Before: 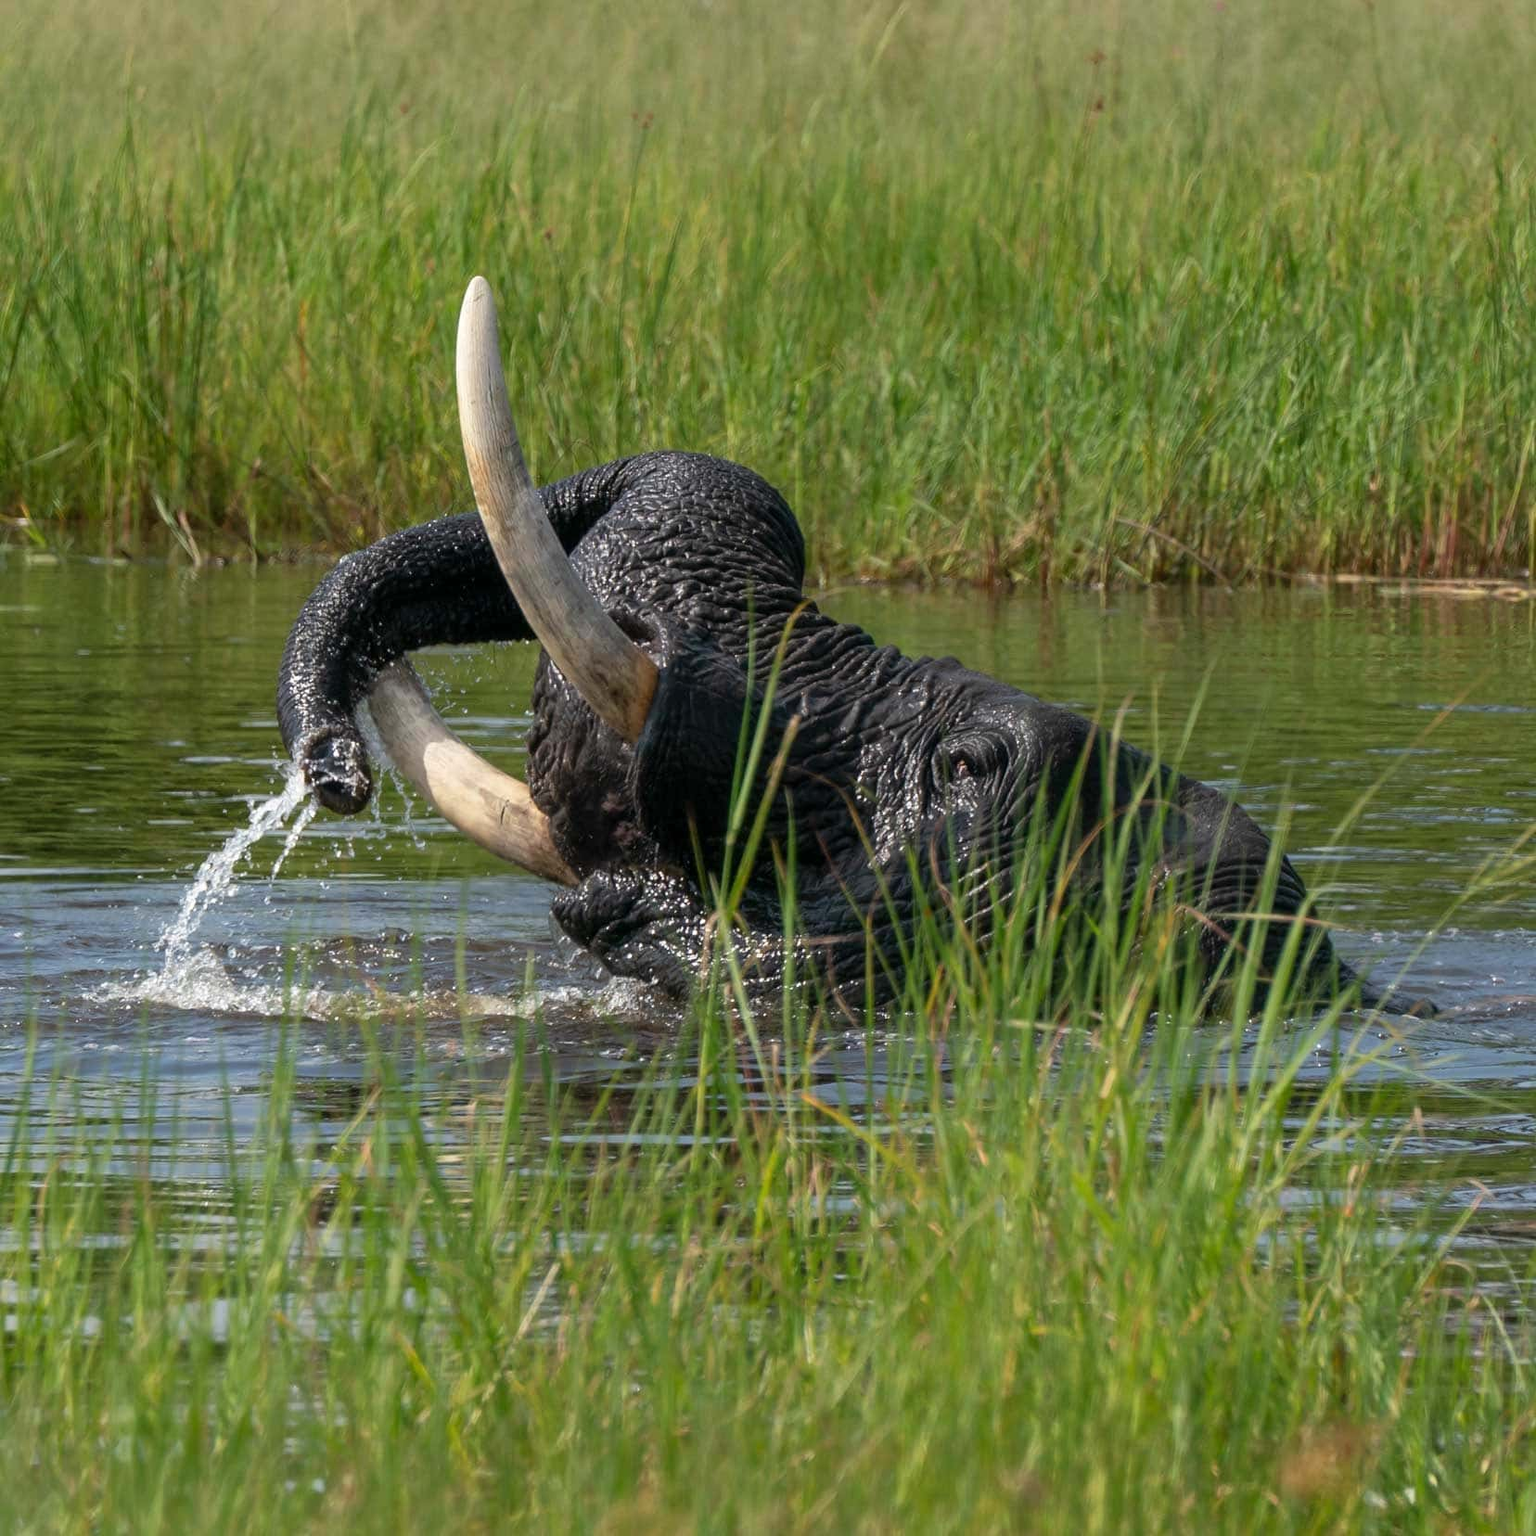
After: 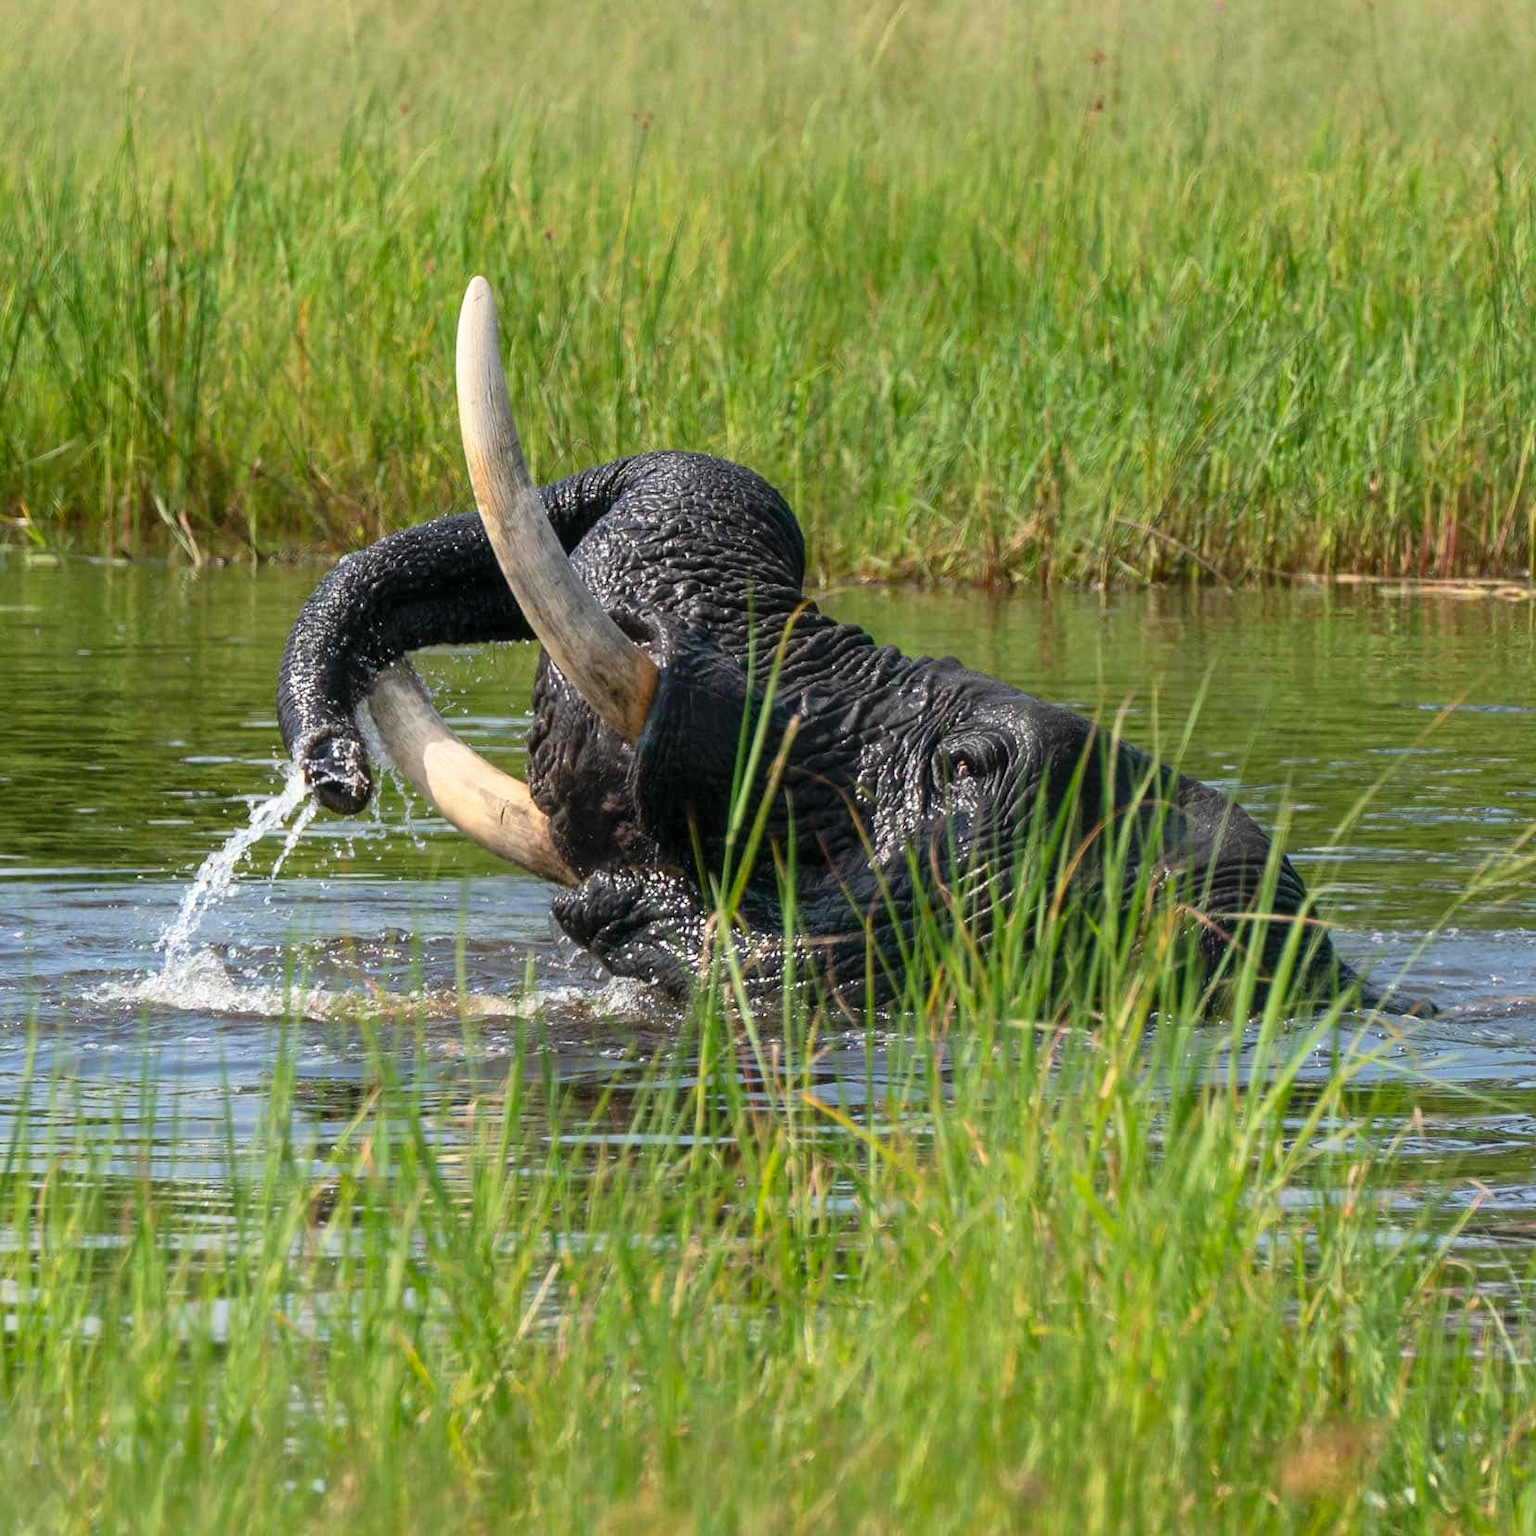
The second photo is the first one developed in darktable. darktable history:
contrast brightness saturation: contrast 0.196, brightness 0.163, saturation 0.224
